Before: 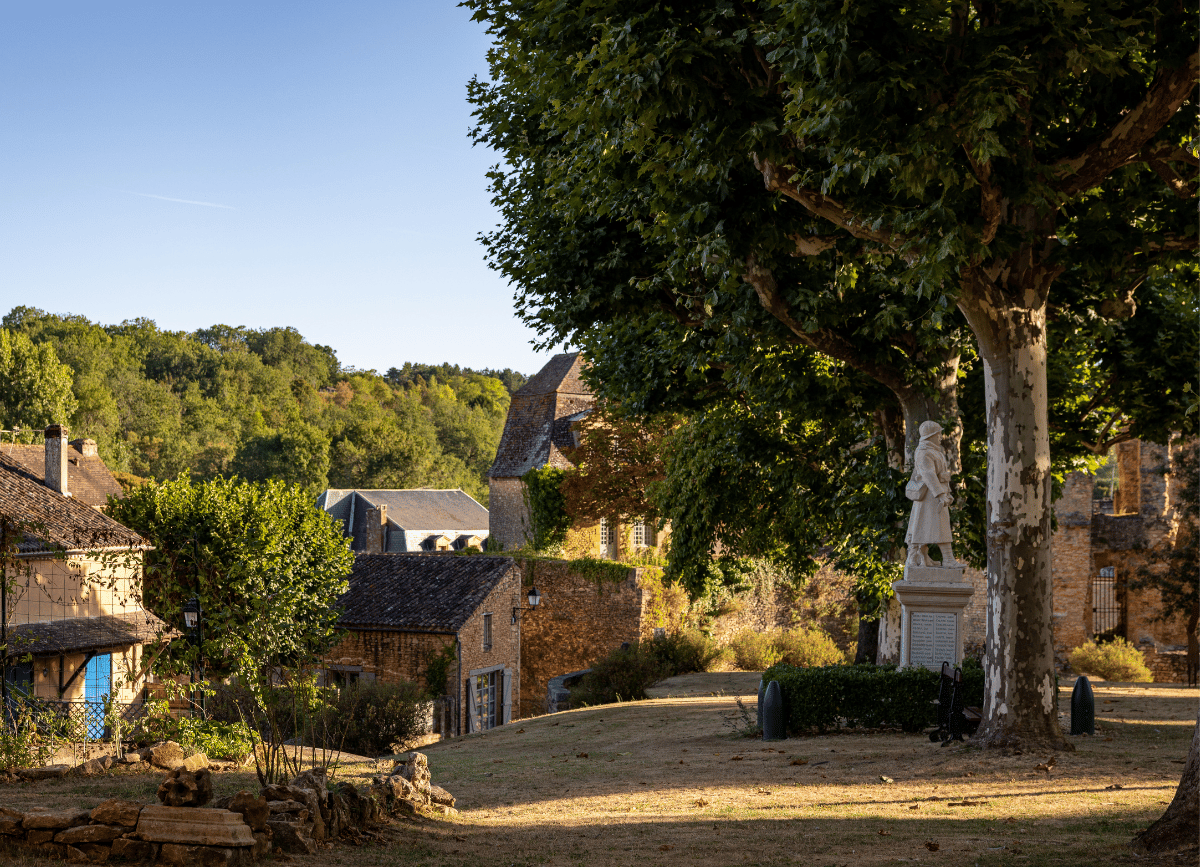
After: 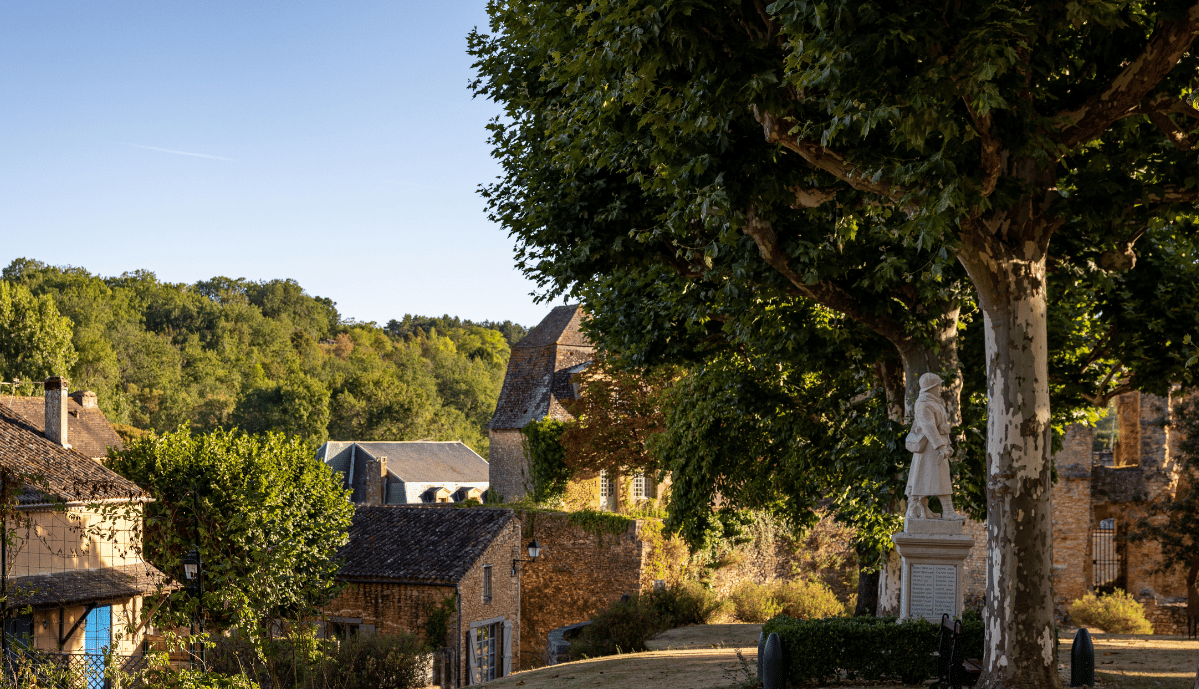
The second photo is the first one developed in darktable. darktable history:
crop and rotate: top 5.661%, bottom 14.835%
